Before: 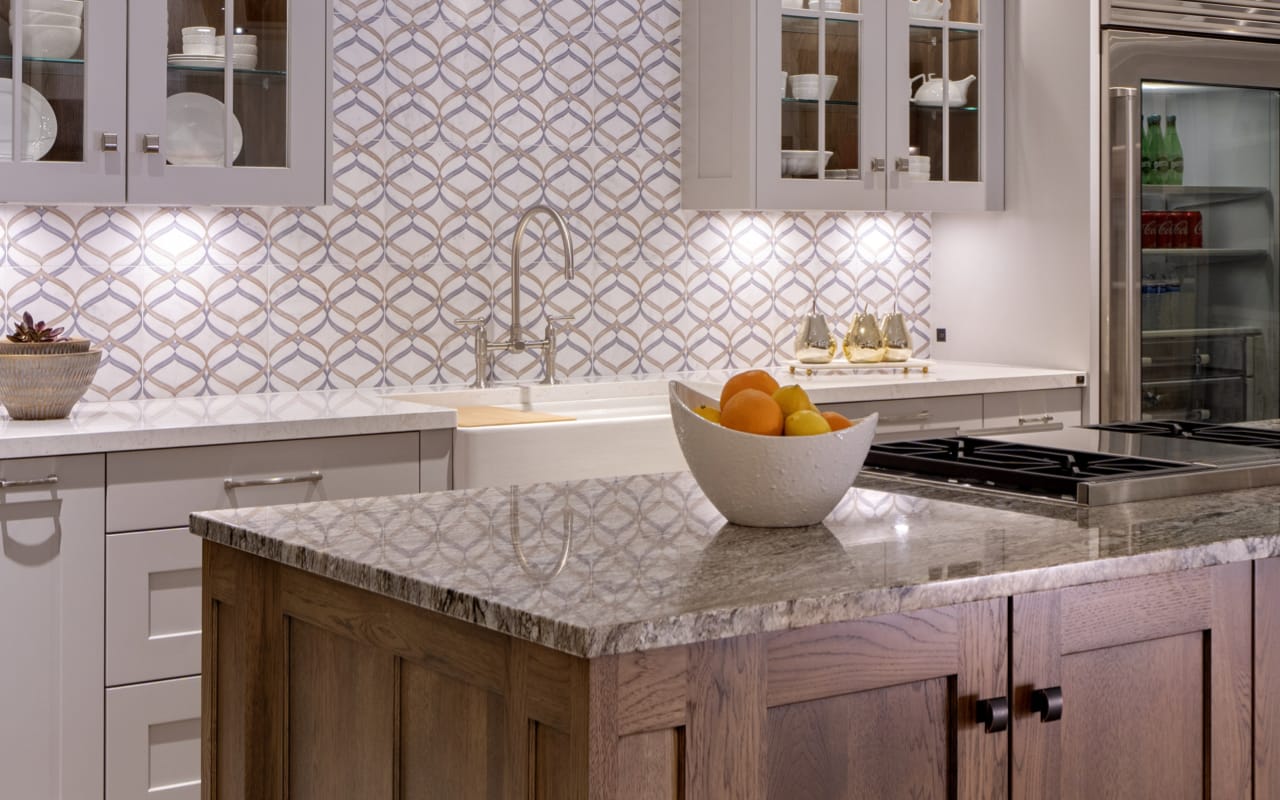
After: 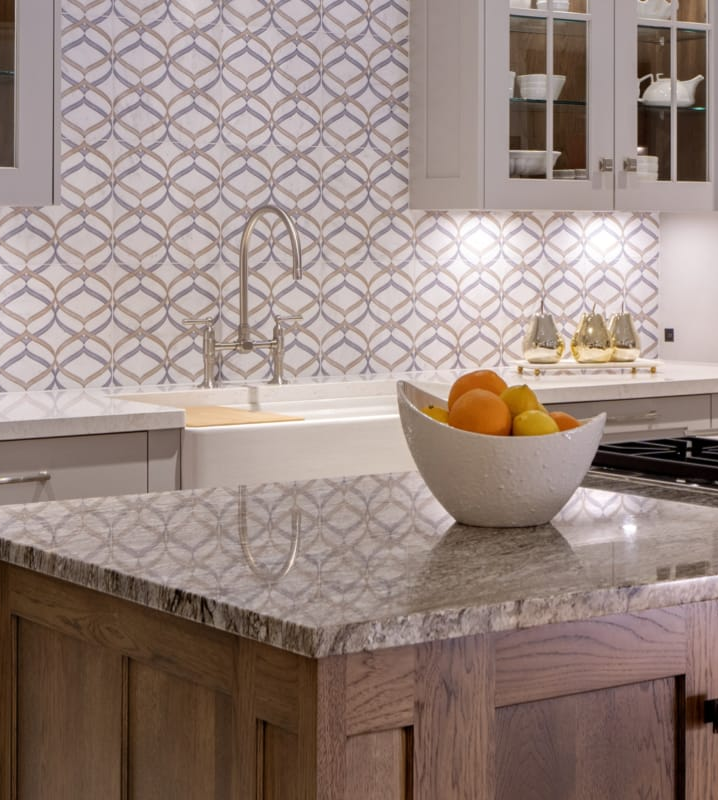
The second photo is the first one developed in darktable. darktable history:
crop: left 21.278%, right 22.559%
